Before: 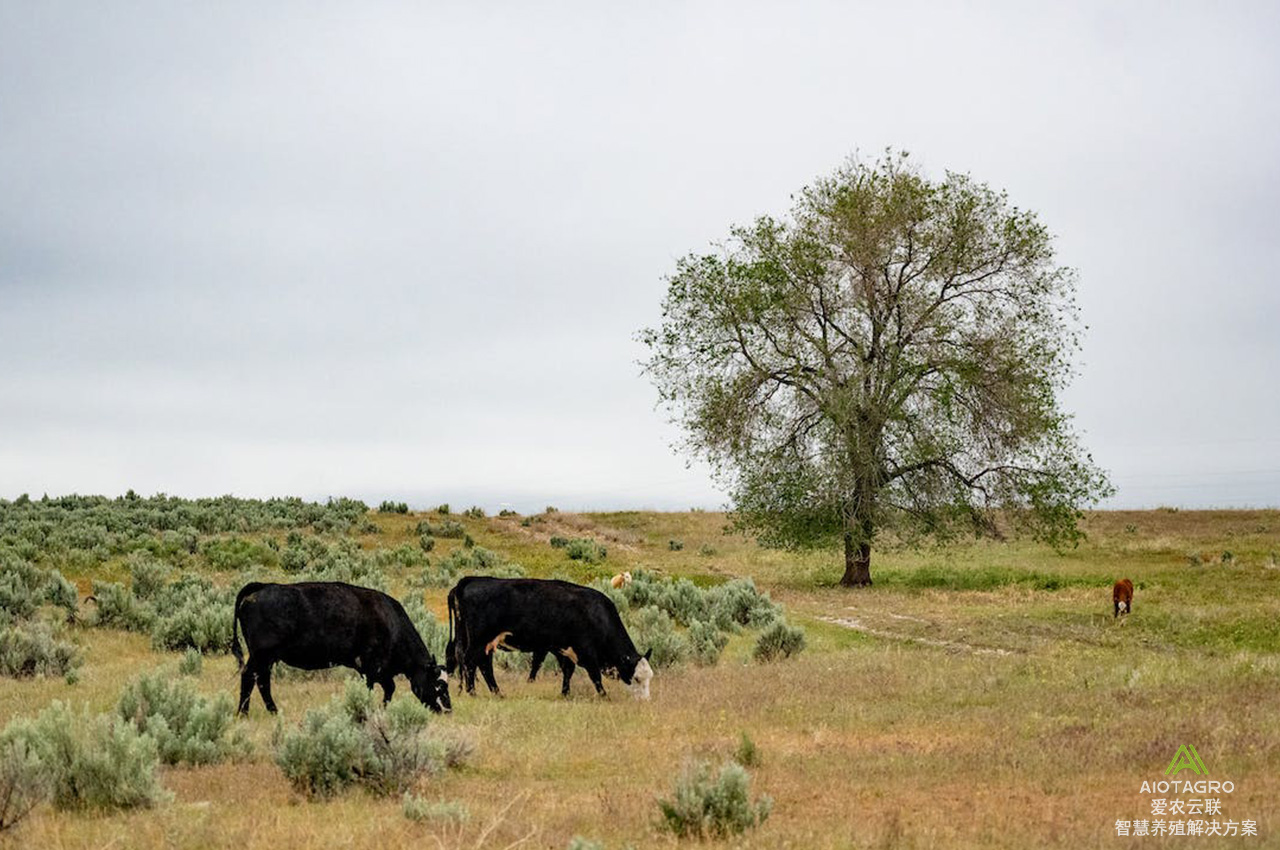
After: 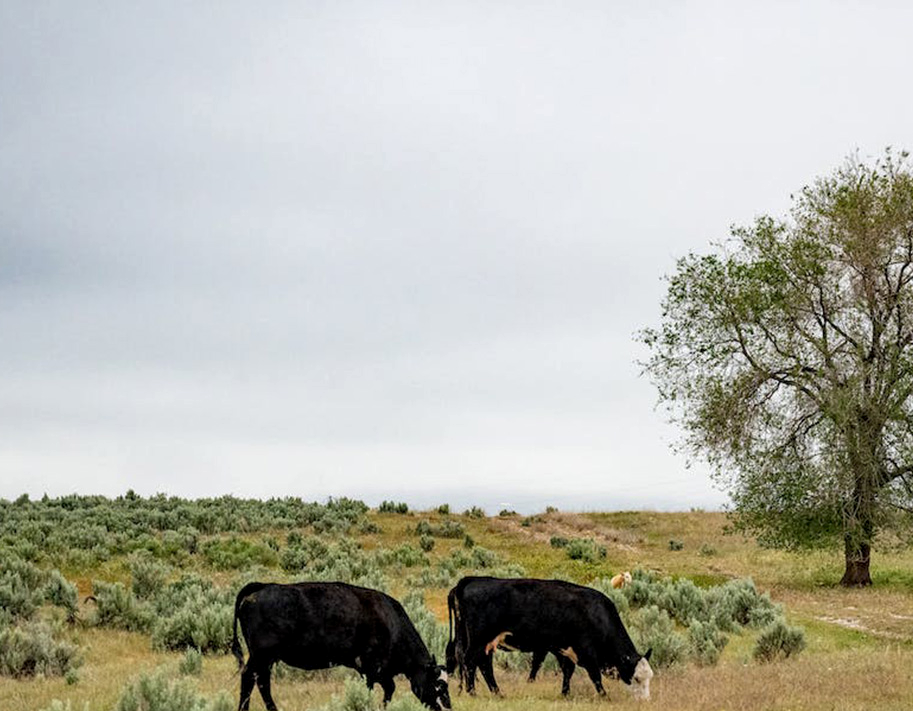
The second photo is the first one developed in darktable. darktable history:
exposure: compensate exposure bias true, compensate highlight preservation false
local contrast: highlights 102%, shadows 101%, detail 120%, midtone range 0.2
crop: right 28.665%, bottom 16.274%
